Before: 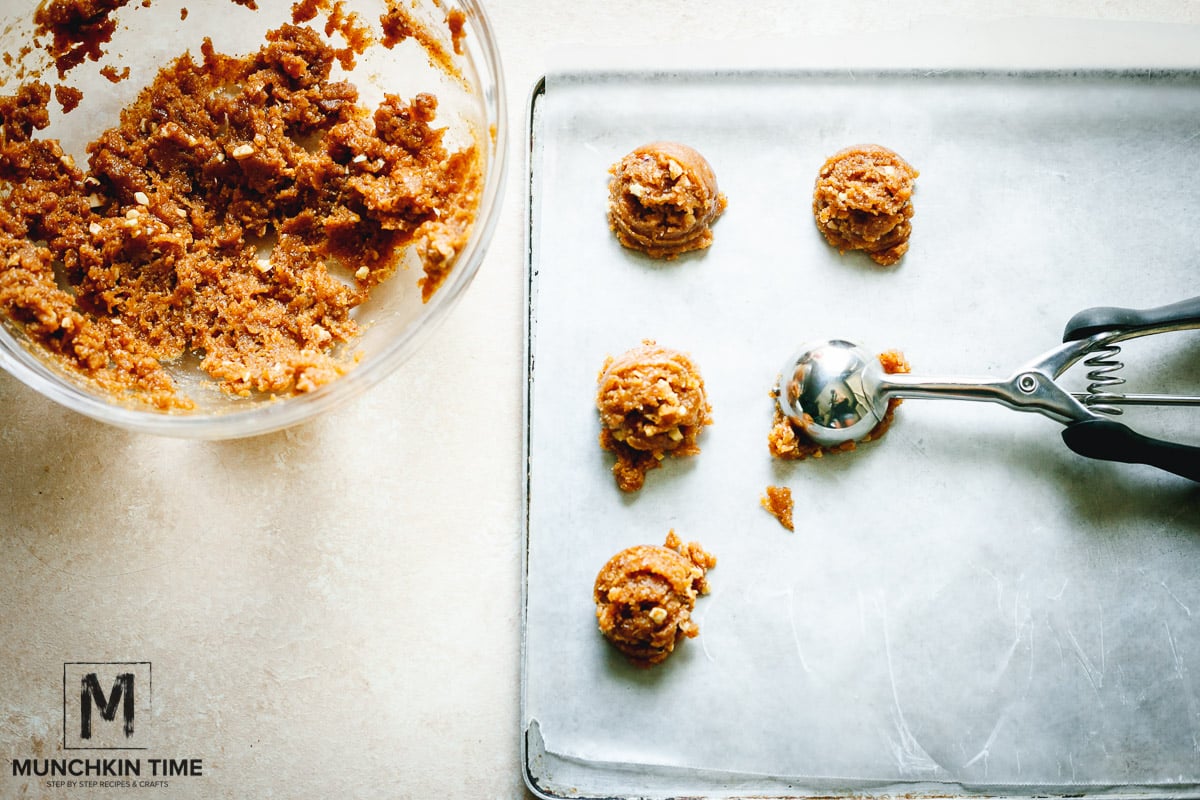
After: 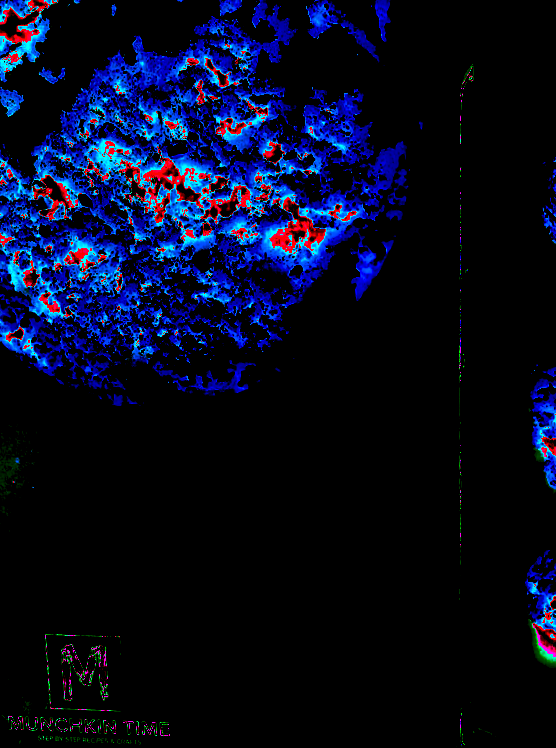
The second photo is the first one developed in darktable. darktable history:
tone curve: curves: ch0 [(0, 0) (0.087, 0.054) (0.281, 0.245) (0.532, 0.514) (0.835, 0.818) (0.994, 0.955)]; ch1 [(0, 0) (0.27, 0.195) (0.406, 0.435) (0.452, 0.474) (0.495, 0.5) (0.514, 0.508) (0.537, 0.556) (0.654, 0.689) (1, 1)]; ch2 [(0, 0) (0.269, 0.299) (0.459, 0.441) (0.498, 0.499) (0.523, 0.52) (0.551, 0.549) (0.633, 0.625) (0.659, 0.681) (0.718, 0.764) (1, 1)], color space Lab, independent channels, preserve colors none
white balance: red 8, blue 8
shadows and highlights: soften with gaussian
rotate and perspective: rotation 0.062°, lens shift (vertical) 0.115, lens shift (horizontal) -0.133, crop left 0.047, crop right 0.94, crop top 0.061, crop bottom 0.94
crop and rotate: left 0%, top 0%, right 50.845%
